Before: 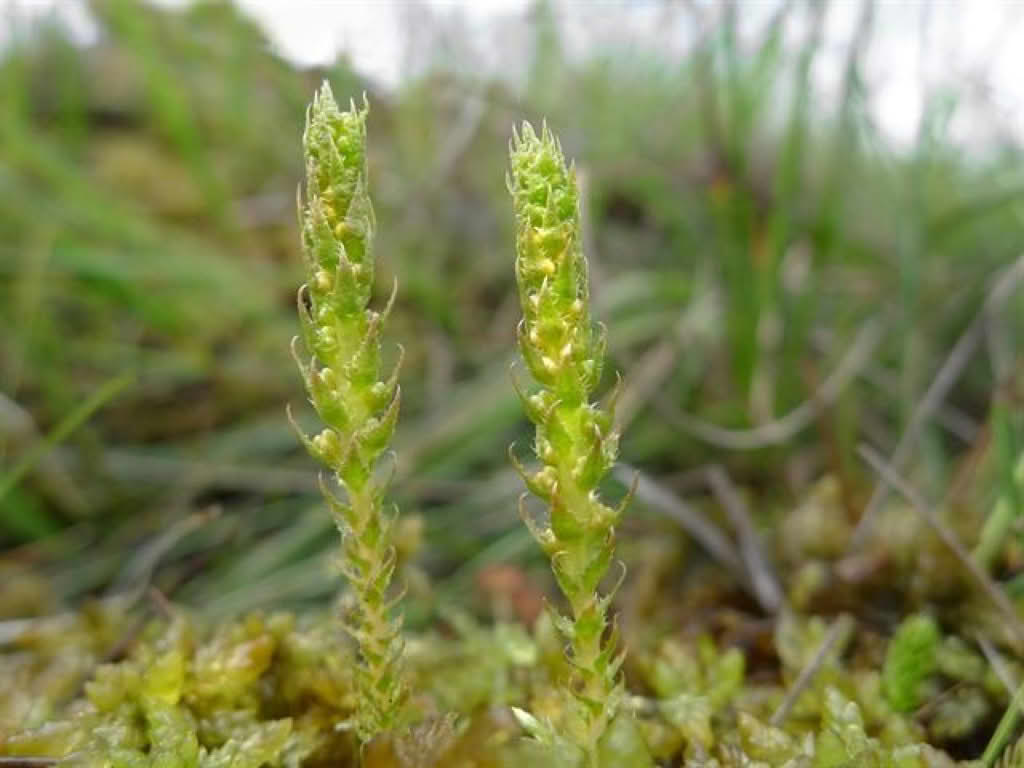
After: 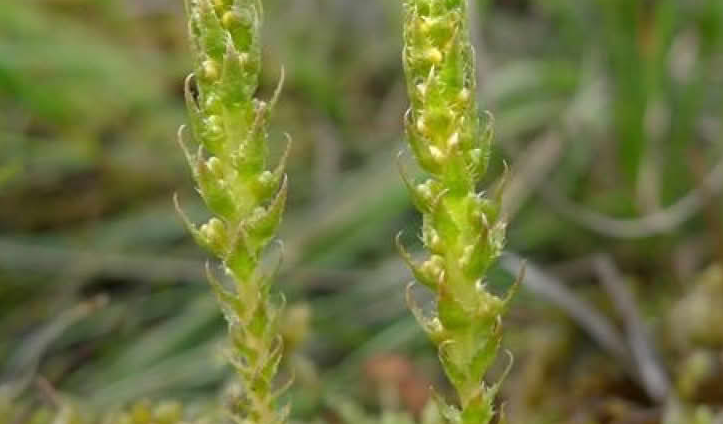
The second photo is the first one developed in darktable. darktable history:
crop: left 11.093%, top 27.588%, right 18.245%, bottom 17.171%
